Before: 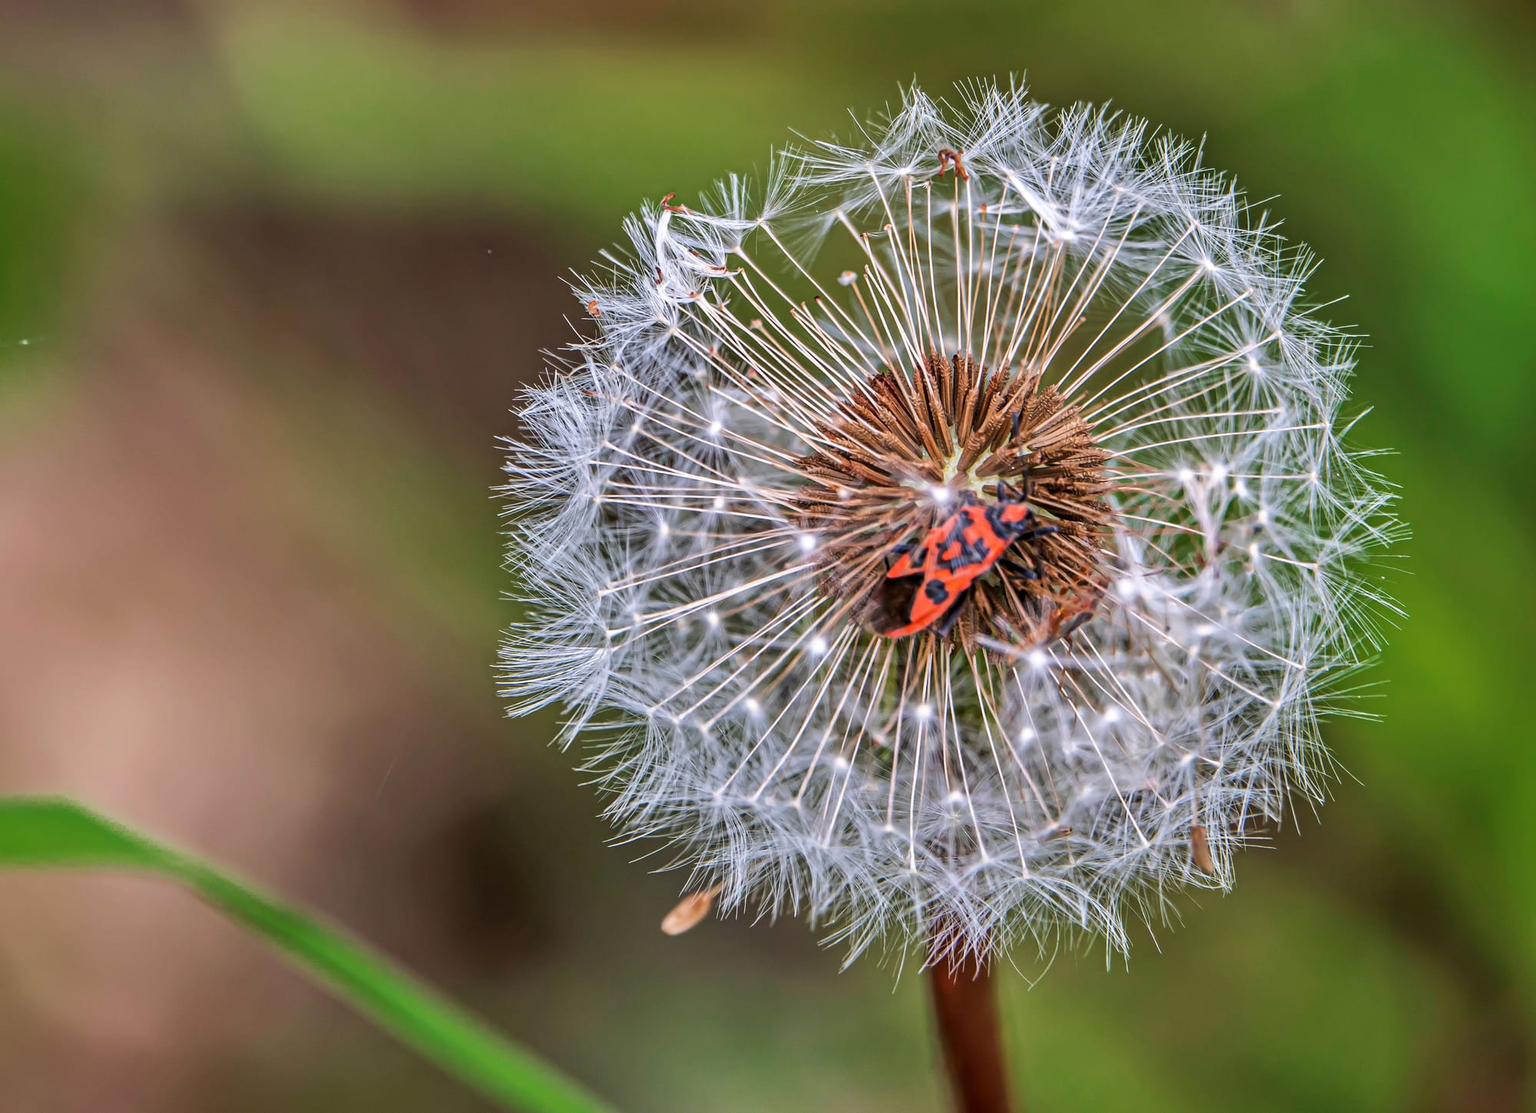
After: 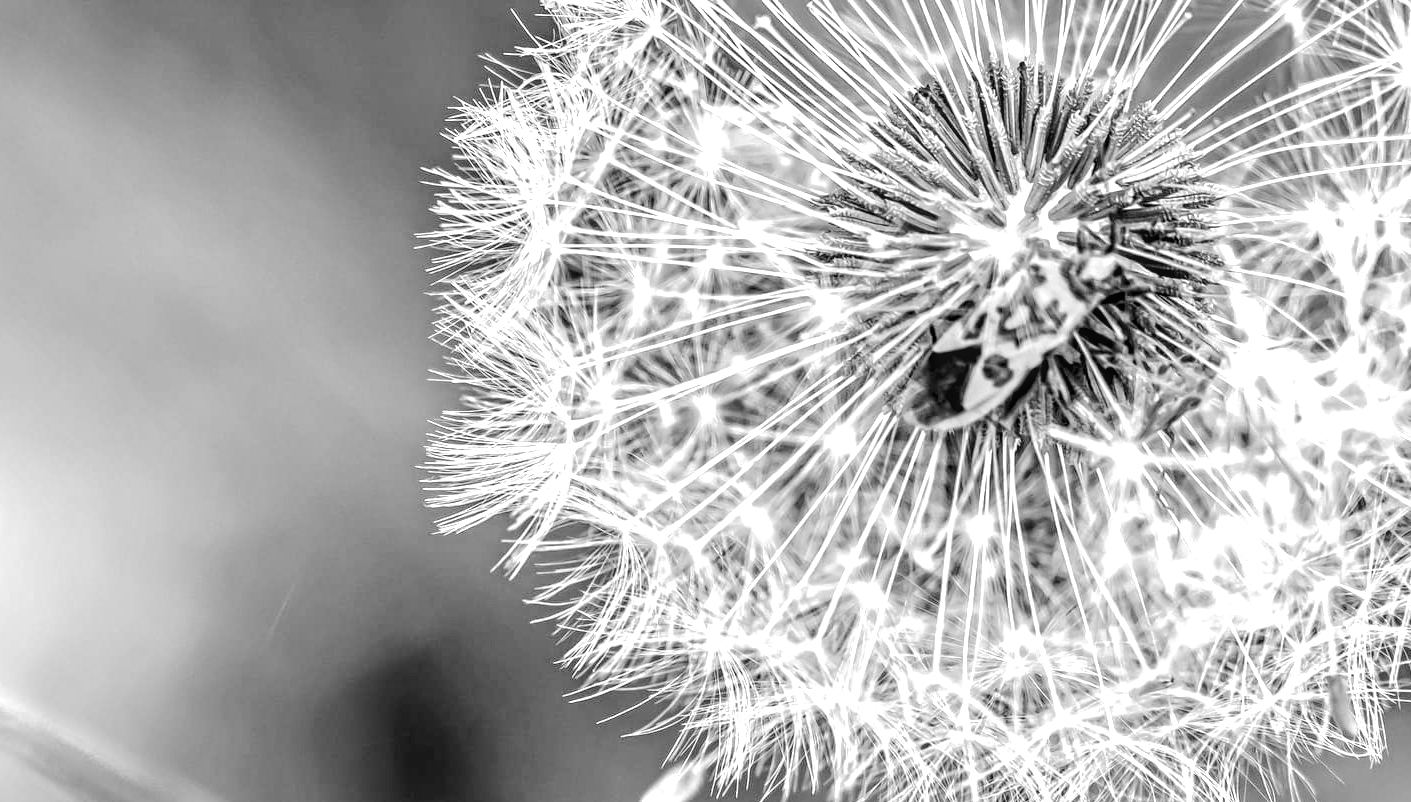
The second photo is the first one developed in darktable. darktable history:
color zones: curves: ch1 [(0, 0.525) (0.143, 0.556) (0.286, 0.52) (0.429, 0.5) (0.571, 0.5) (0.714, 0.5) (0.857, 0.503) (1, 0.525)]
tone curve: curves: ch0 [(0, 0) (0.003, 0.012) (0.011, 0.014) (0.025, 0.02) (0.044, 0.034) (0.069, 0.047) (0.1, 0.063) (0.136, 0.086) (0.177, 0.131) (0.224, 0.183) (0.277, 0.243) (0.335, 0.317) (0.399, 0.403) (0.468, 0.488) (0.543, 0.573) (0.623, 0.649) (0.709, 0.718) (0.801, 0.795) (0.898, 0.872) (1, 1)], preserve colors none
exposure: exposure 1.137 EV, compensate highlight preservation false
crop: left 11.123%, top 27.61%, right 18.3%, bottom 17.034%
local contrast: on, module defaults
monochrome: a -3.63, b -0.465
rgb levels: levels [[0.013, 0.434, 0.89], [0, 0.5, 1], [0, 0.5, 1]]
contrast brightness saturation: contrast 0.08, saturation 0.2
